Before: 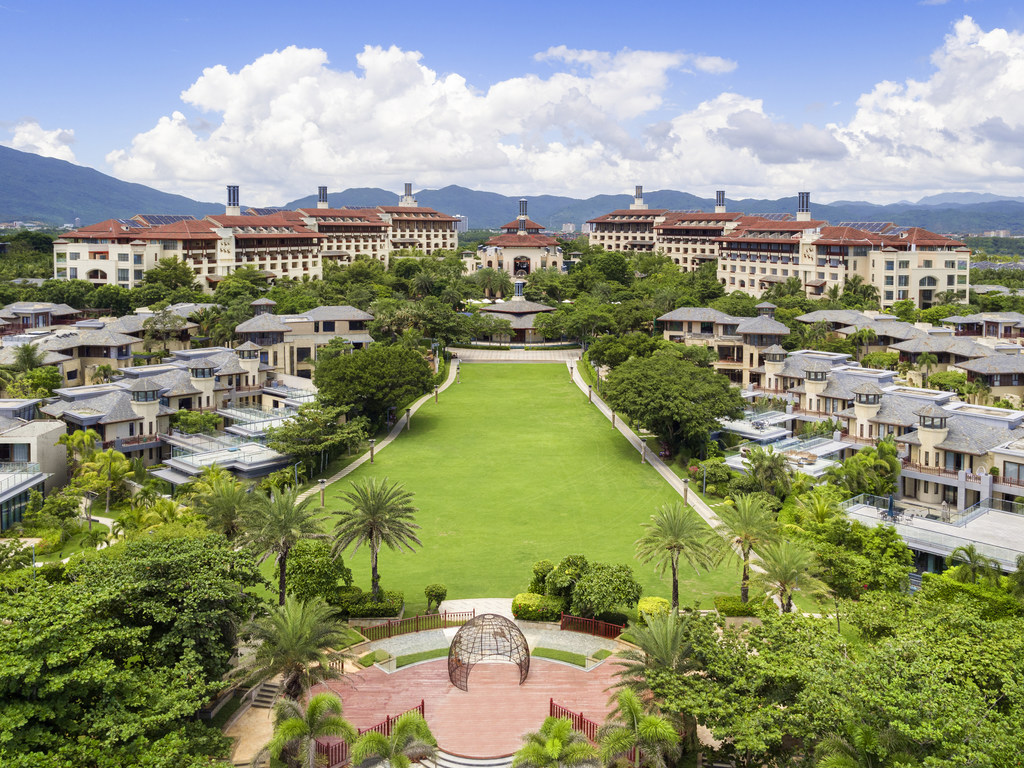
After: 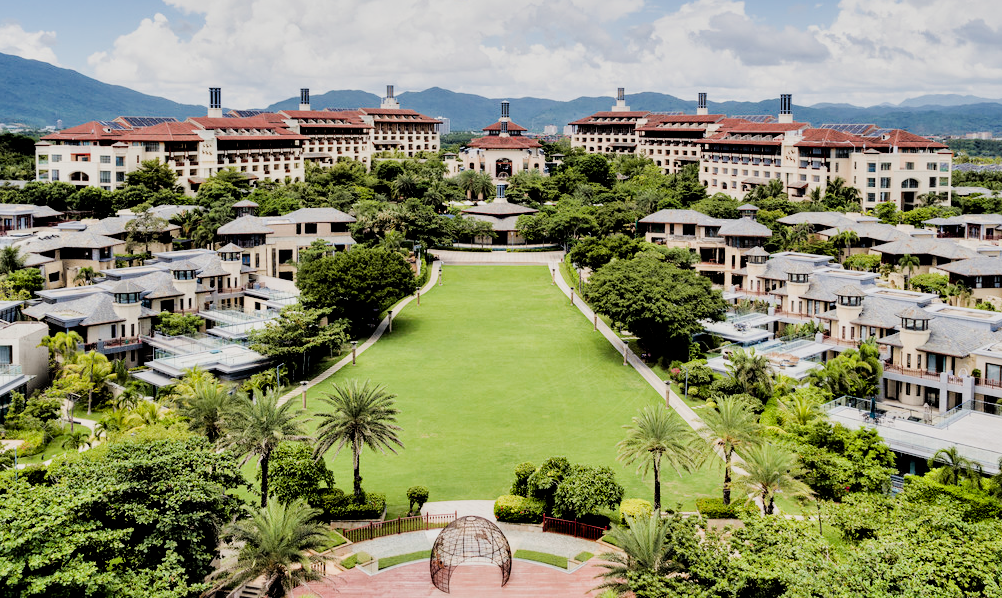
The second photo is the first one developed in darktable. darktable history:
contrast equalizer: octaves 7, y [[0.609, 0.611, 0.615, 0.613, 0.607, 0.603], [0.504, 0.498, 0.496, 0.499, 0.506, 0.516], [0 ×6], [0 ×6], [0 ×6]]
filmic rgb: black relative exposure -4.14 EV, white relative exposure 5.1 EV, hardness 2.11, contrast 1.165
crop and rotate: left 1.814%, top 12.818%, right 0.25%, bottom 9.225%
